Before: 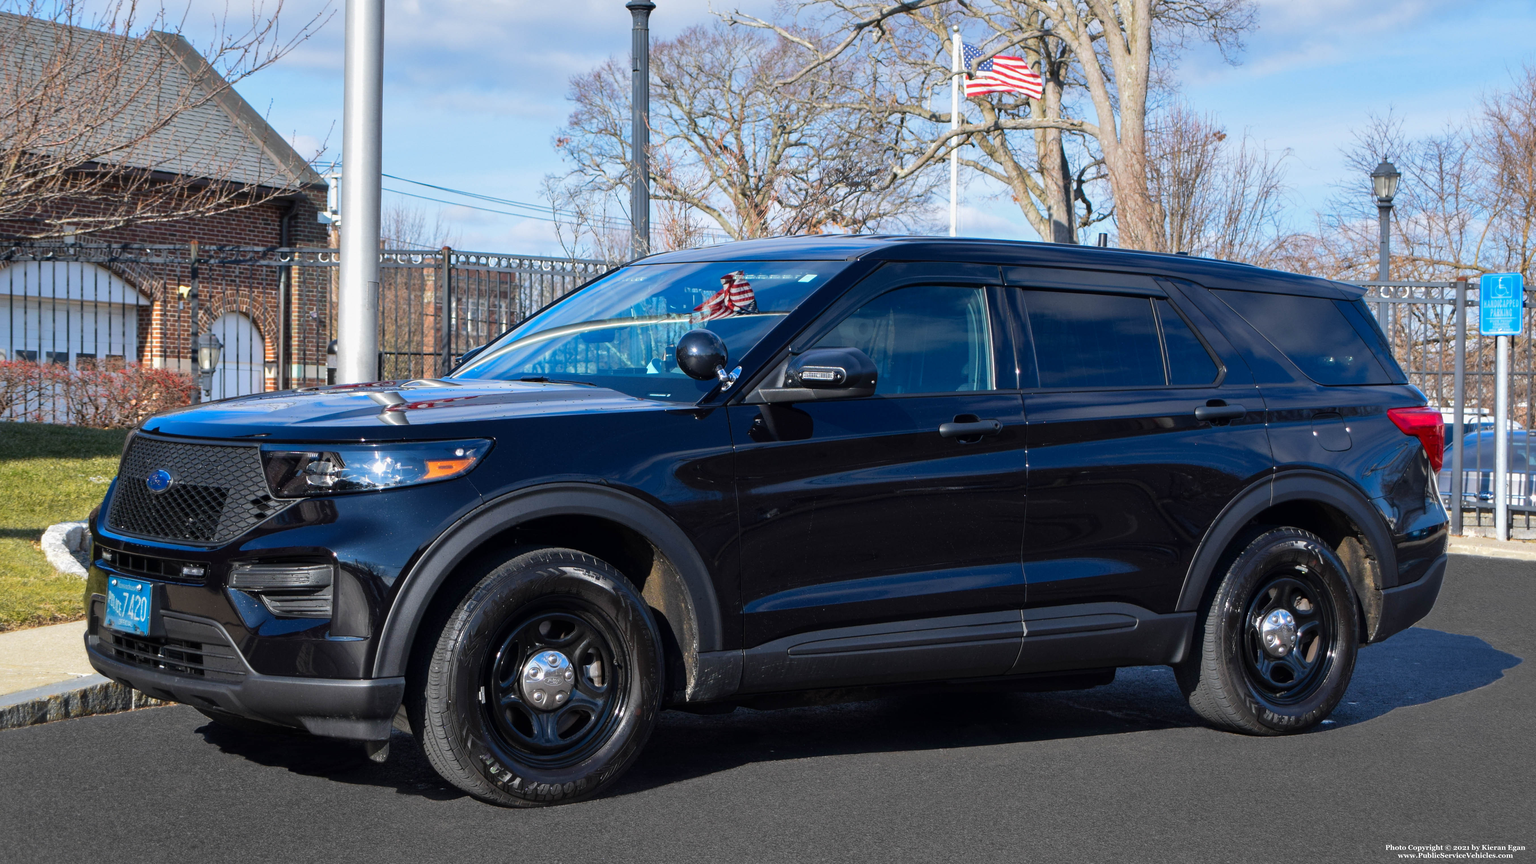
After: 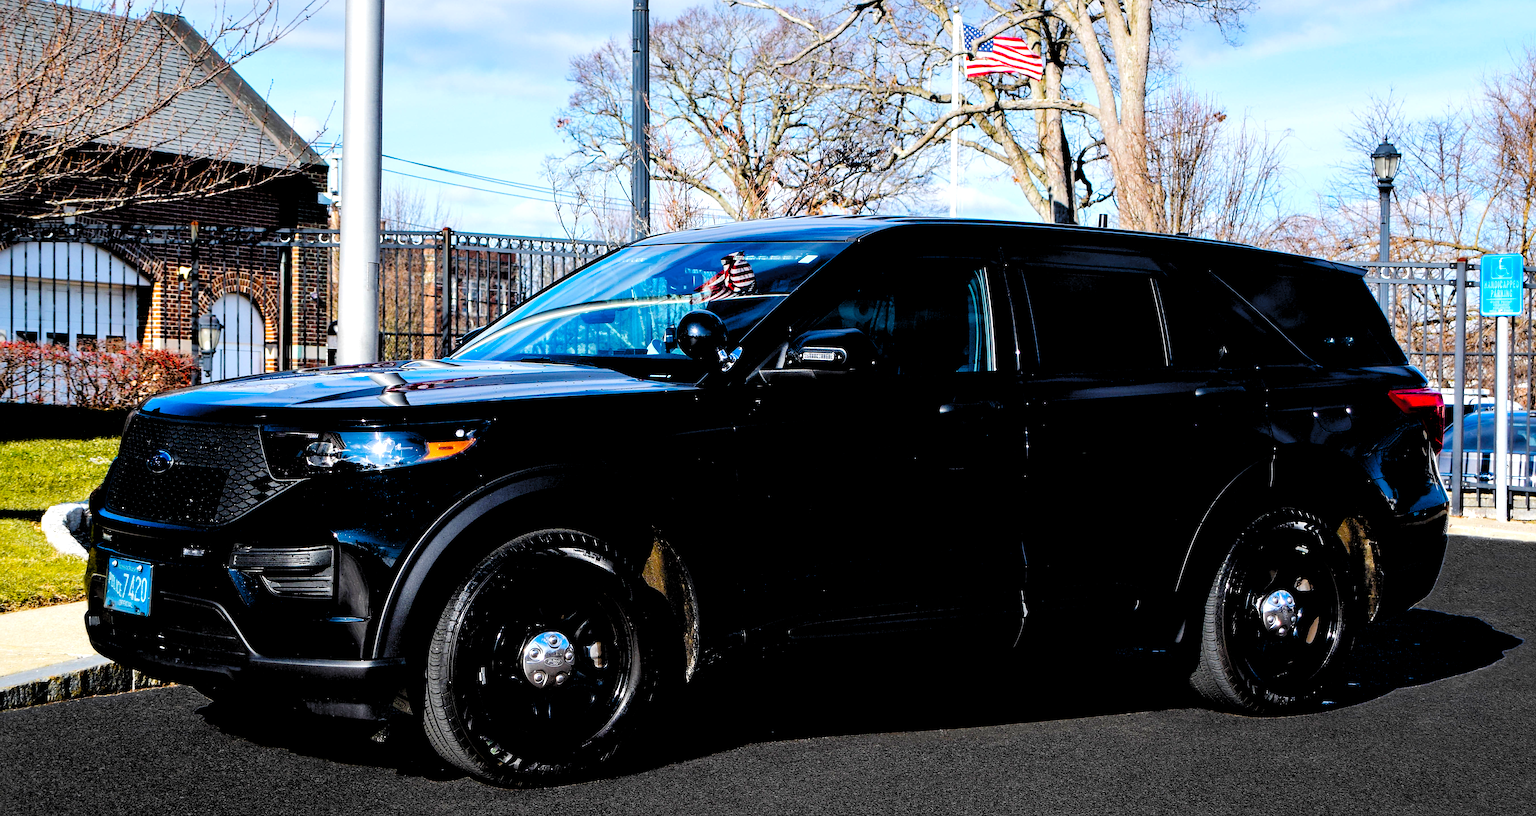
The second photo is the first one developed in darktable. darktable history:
crop and rotate: top 2.273%, bottom 3.206%
tone equalizer: edges refinement/feathering 500, mask exposure compensation -1.57 EV, preserve details no
filmic rgb: middle gray luminance 13.62%, black relative exposure -1.98 EV, white relative exposure 3.08 EV, target black luminance 0%, hardness 1.8, latitude 58.87%, contrast 1.737, highlights saturation mix 4.29%, shadows ↔ highlights balance -36.66%, preserve chrominance no, color science v5 (2021), contrast in shadows safe, contrast in highlights safe
levels: levels [0.062, 0.494, 0.925]
sharpen: on, module defaults
